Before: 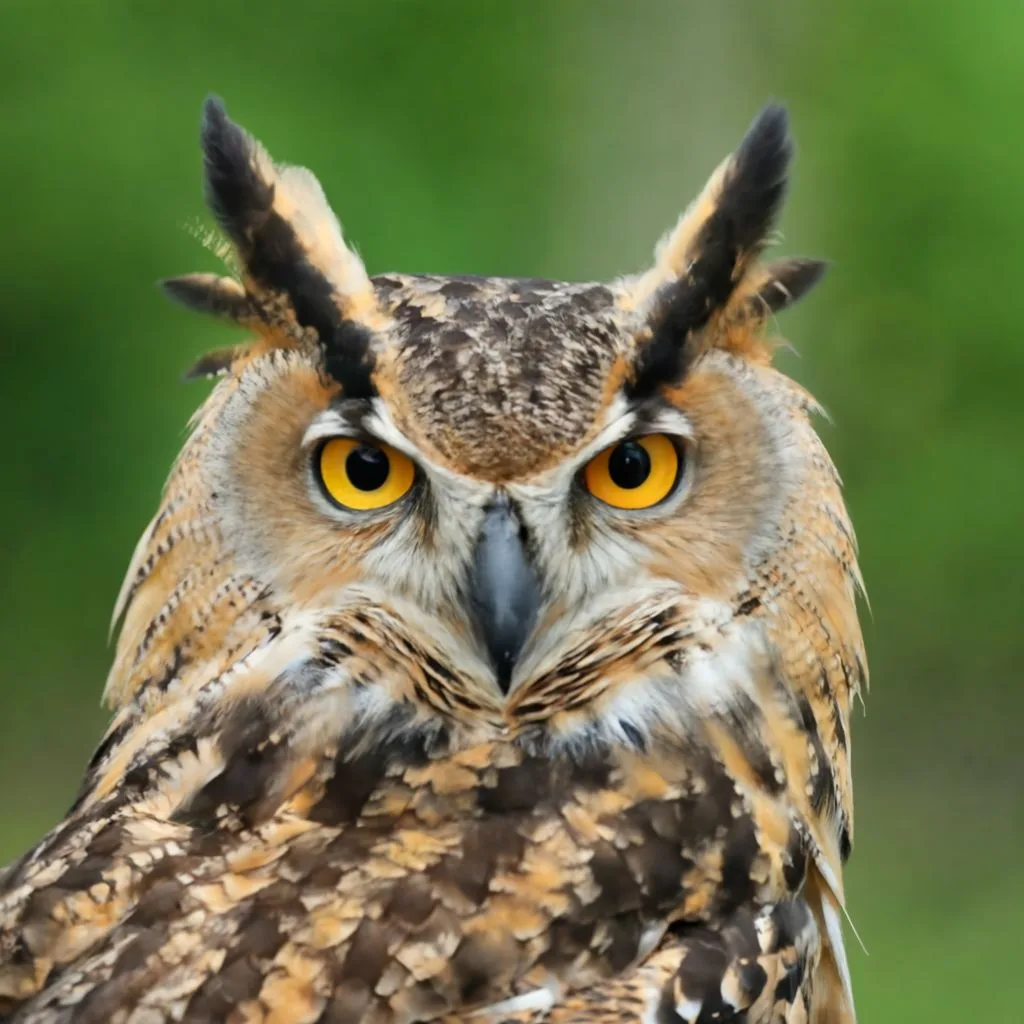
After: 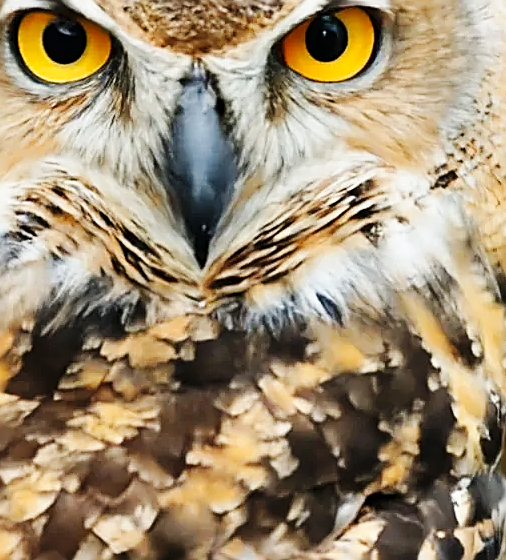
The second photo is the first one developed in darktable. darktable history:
crop: left 29.672%, top 41.786%, right 20.851%, bottom 3.487%
base curve: curves: ch0 [(0, 0) (0.032, 0.025) (0.121, 0.166) (0.206, 0.329) (0.605, 0.79) (1, 1)], preserve colors none
sharpen: radius 1.685, amount 1.294
